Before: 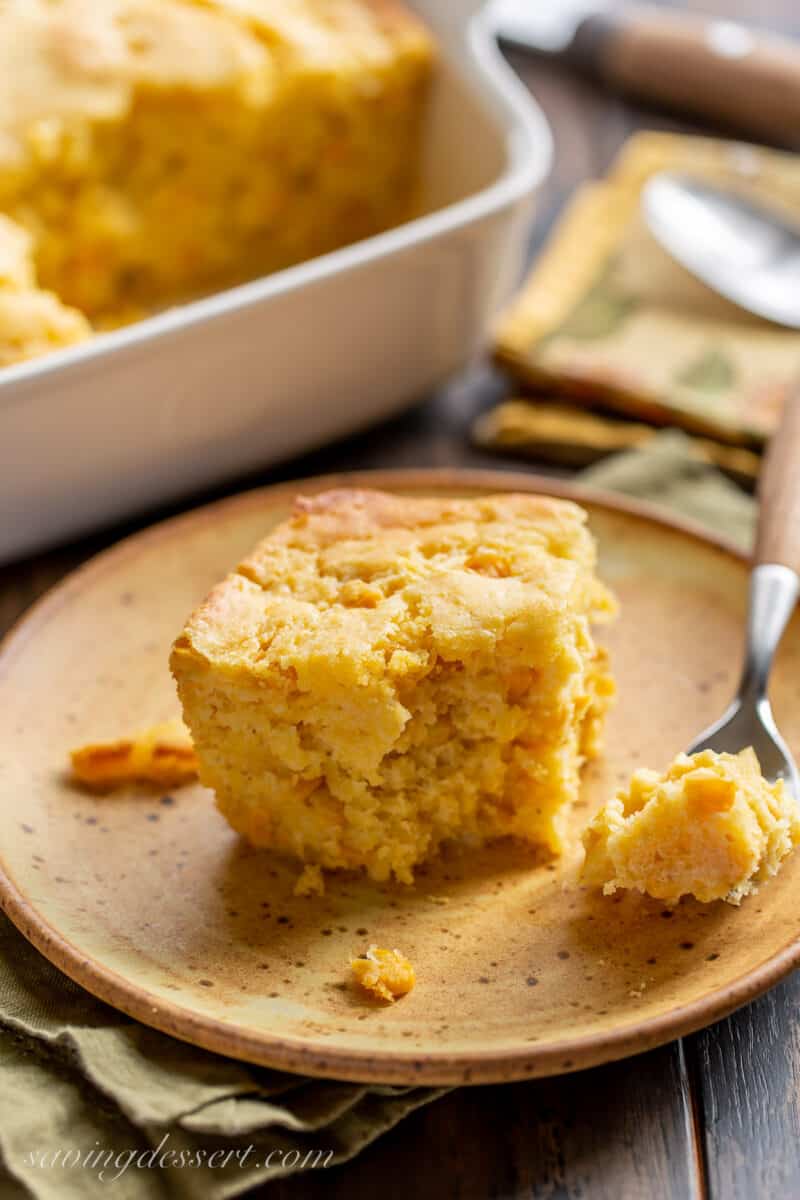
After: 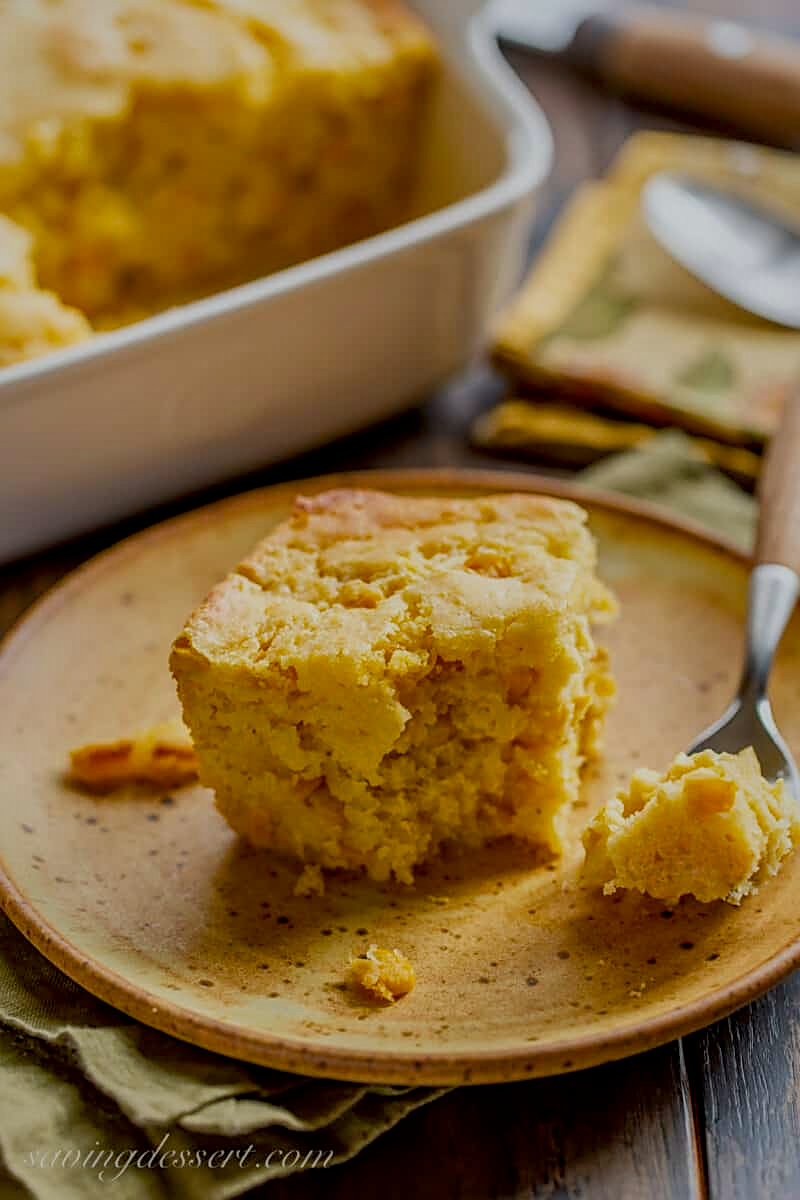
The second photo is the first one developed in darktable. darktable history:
color balance rgb: shadows lift › chroma 2.052%, shadows lift › hue 220.44°, perceptual saturation grading › global saturation 0.459%, perceptual saturation grading › highlights -25.764%, perceptual saturation grading › shadows 29.46%, perceptual brilliance grading › global brilliance 11.138%, global vibrance 30.873%
exposure: exposure -1.008 EV, compensate exposure bias true, compensate highlight preservation false
color correction: highlights a* -2.82, highlights b* -2.49, shadows a* 2.26, shadows b* 2.85
shadows and highlights: shadows 39.84, highlights -59.81
local contrast: on, module defaults
sharpen: on, module defaults
